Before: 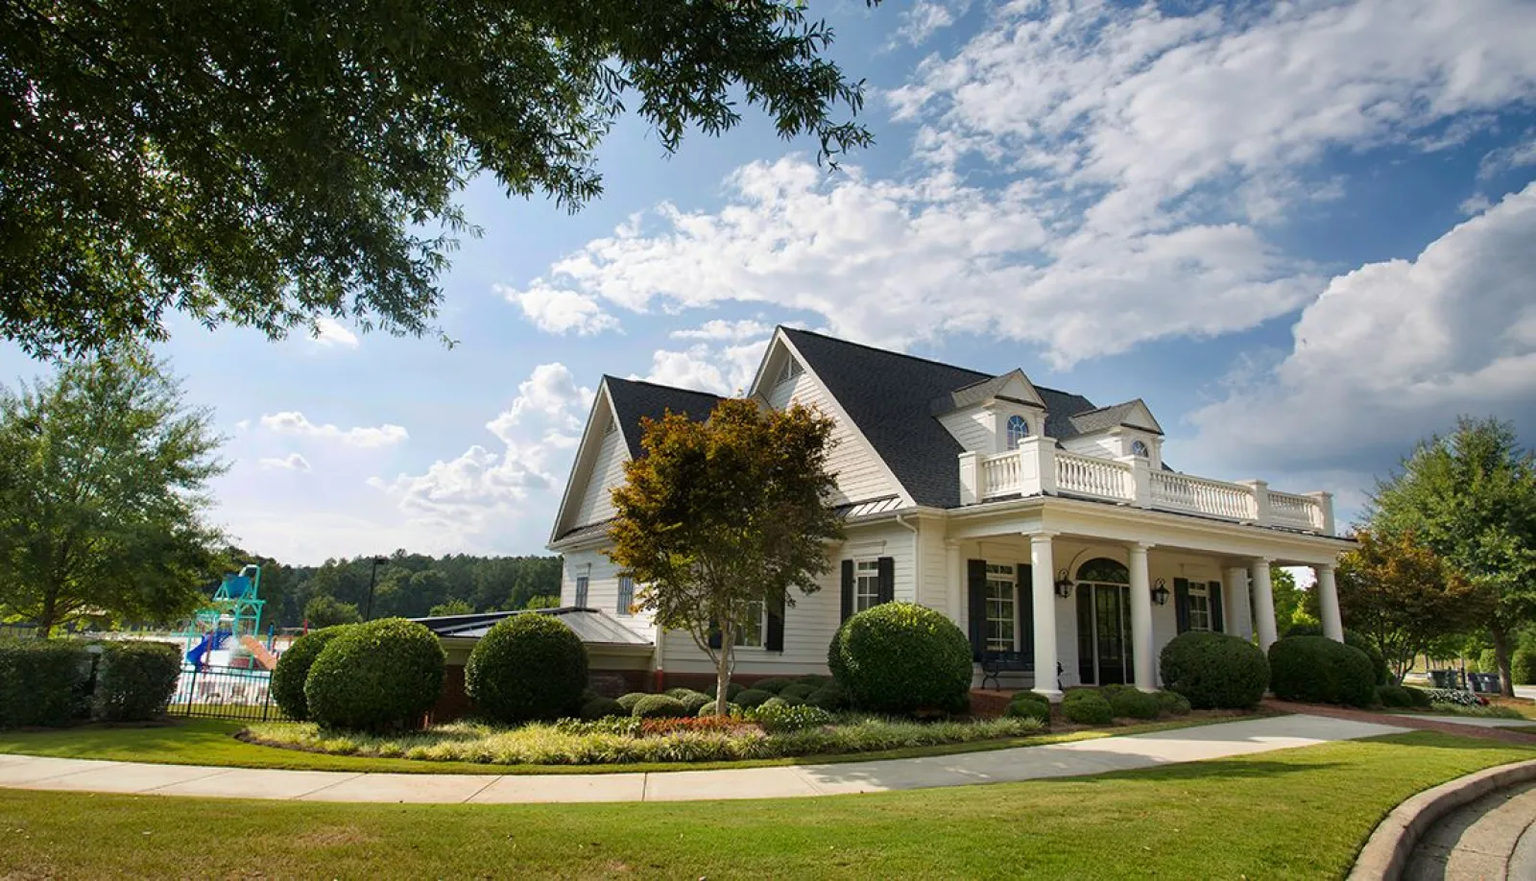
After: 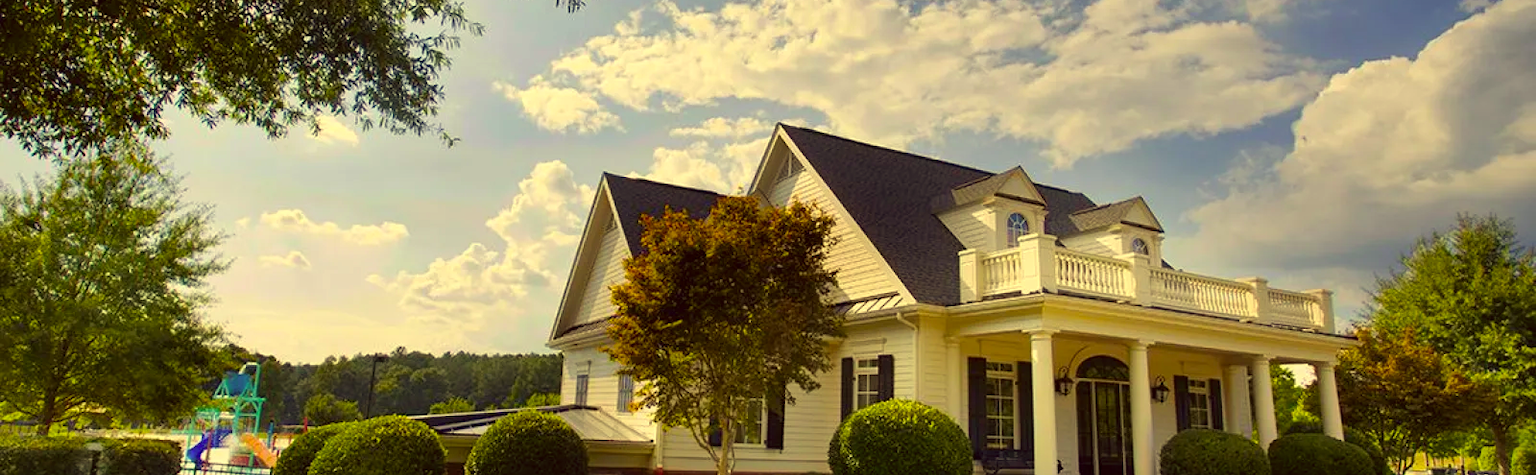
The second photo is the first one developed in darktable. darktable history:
crop and rotate: top 23.03%, bottom 23.013%
color correction: highlights a* -0.493, highlights b* 39.86, shadows a* 9.89, shadows b* -0.958
shadows and highlights: soften with gaussian
color balance rgb: perceptual saturation grading › global saturation 10.423%, global vibrance 34.224%
tone equalizer: on, module defaults
